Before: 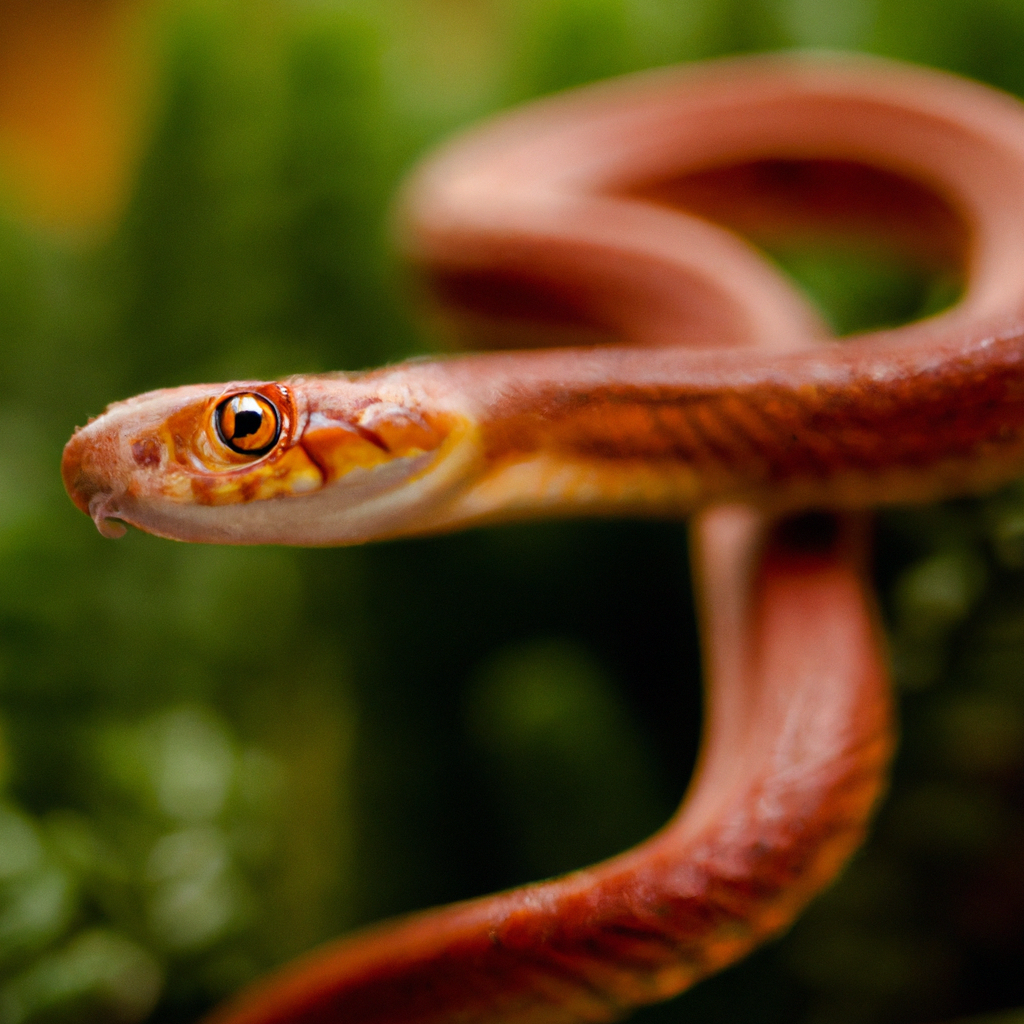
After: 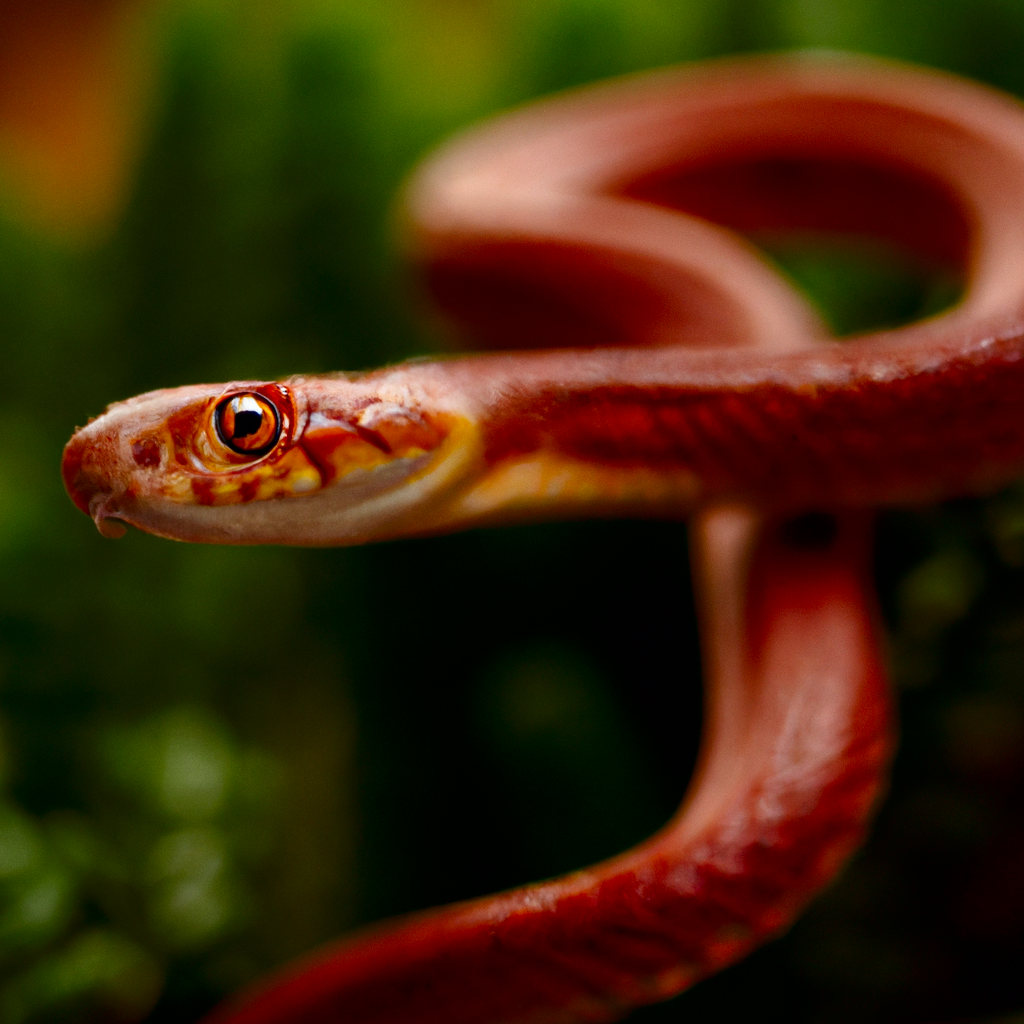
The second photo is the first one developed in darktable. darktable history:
contrast brightness saturation: contrast 0.134, brightness -0.227, saturation 0.14
